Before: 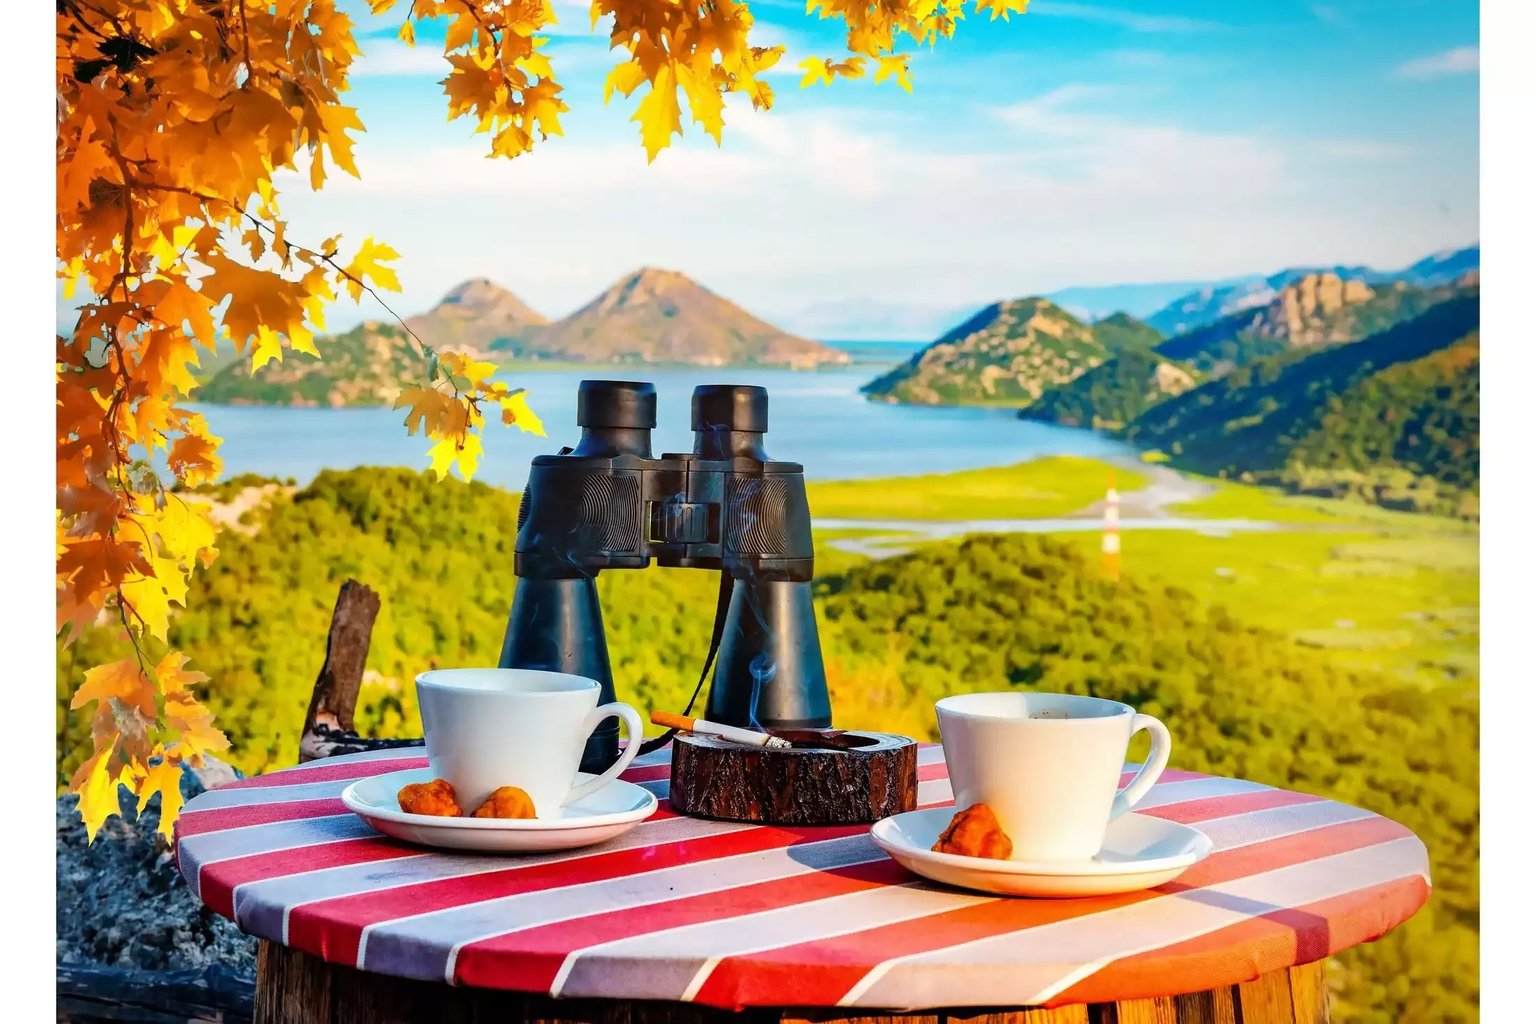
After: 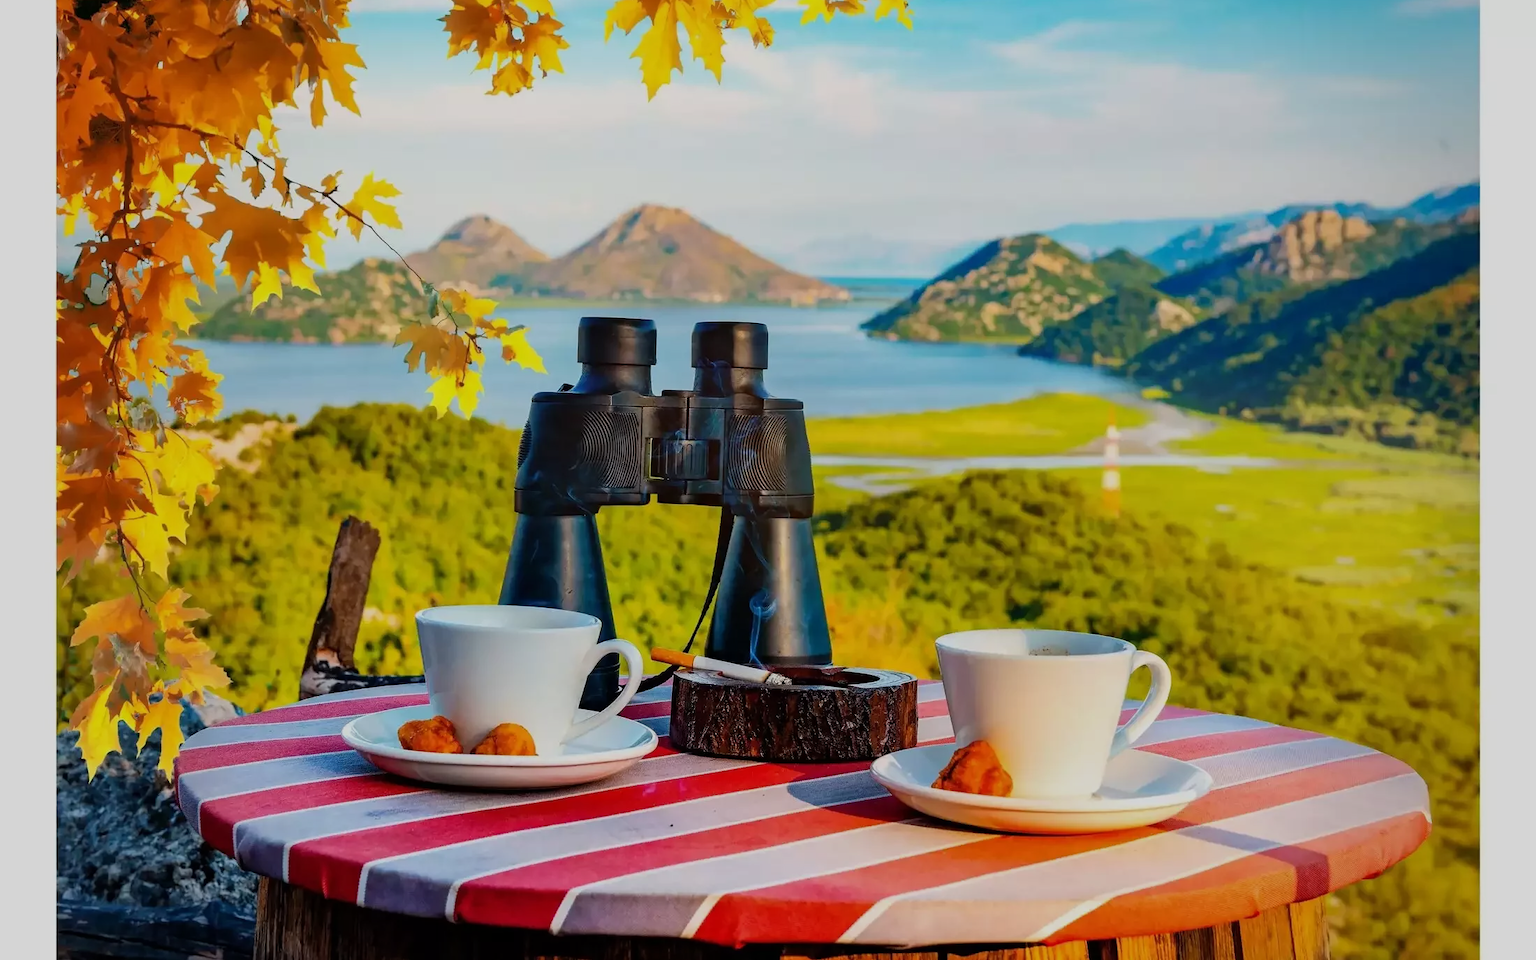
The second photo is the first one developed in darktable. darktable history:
crop and rotate: top 6.25%
exposure: exposure -0.582 EV, compensate highlight preservation false
